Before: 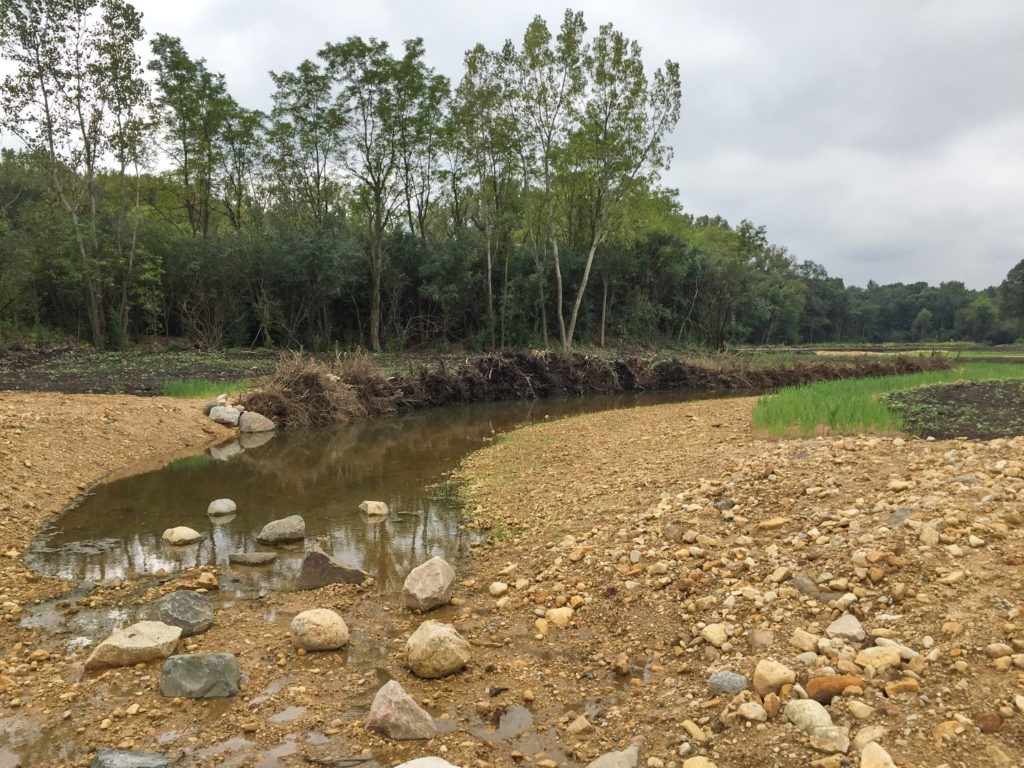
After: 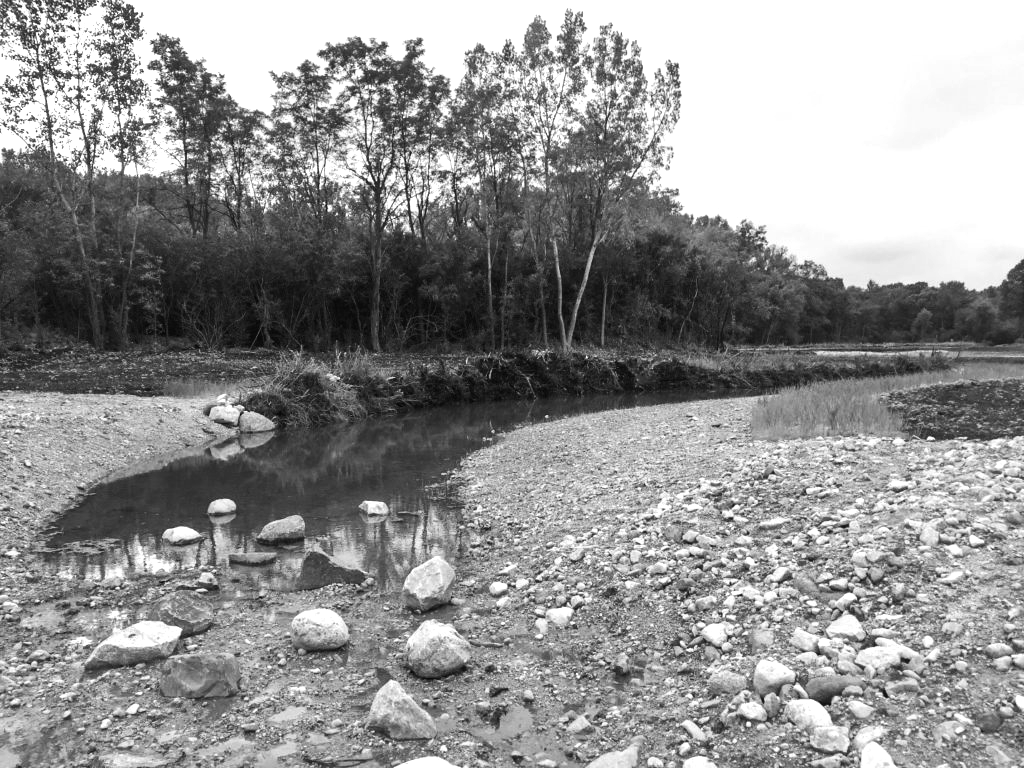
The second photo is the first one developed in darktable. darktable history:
monochrome: a 1.94, b -0.638
tone equalizer: -8 EV -0.75 EV, -7 EV -0.7 EV, -6 EV -0.6 EV, -5 EV -0.4 EV, -3 EV 0.4 EV, -2 EV 0.6 EV, -1 EV 0.7 EV, +0 EV 0.75 EV, edges refinement/feathering 500, mask exposure compensation -1.57 EV, preserve details no
